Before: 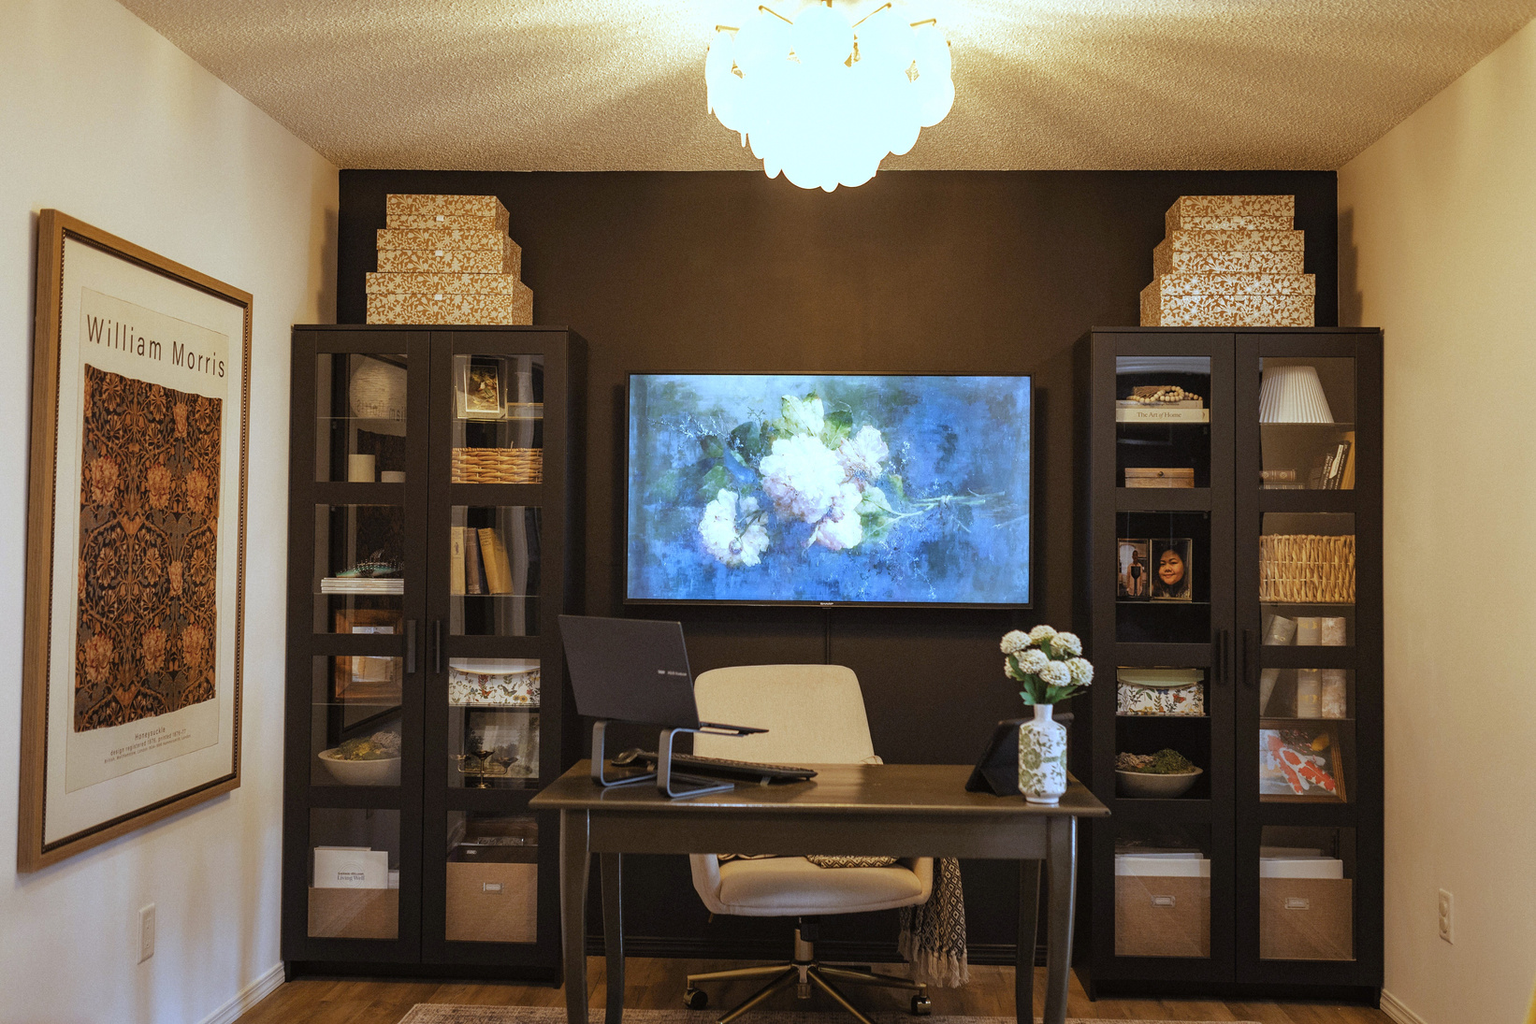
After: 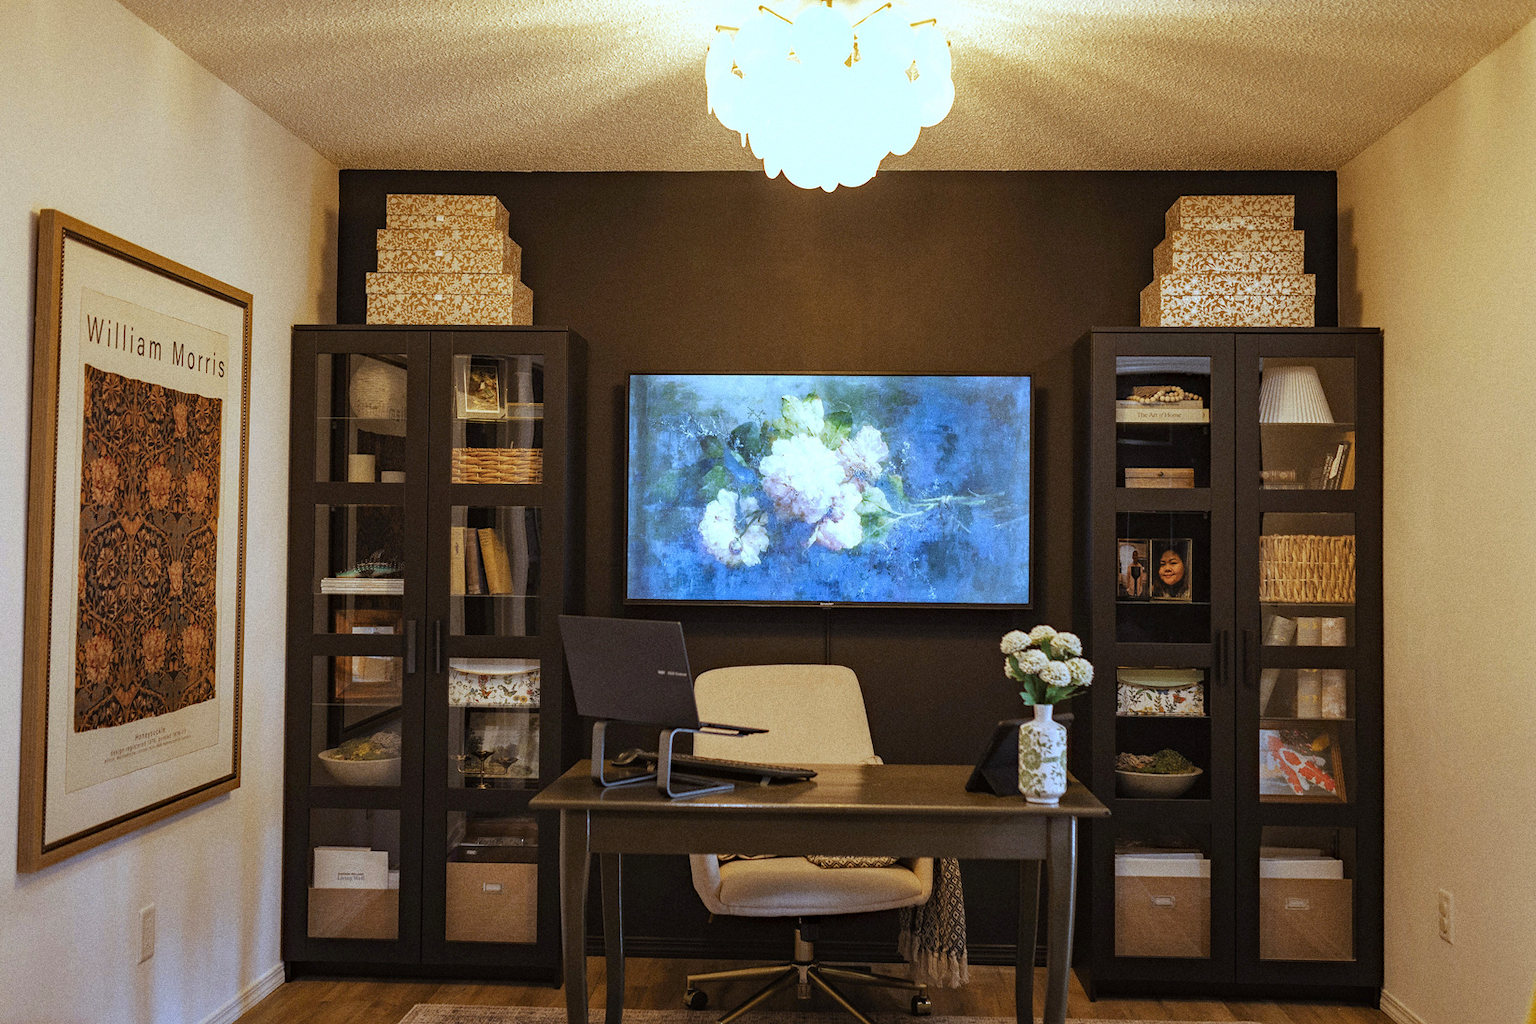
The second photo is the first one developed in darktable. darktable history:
haze removal: compatibility mode true, adaptive false
grain: coarseness 0.09 ISO
